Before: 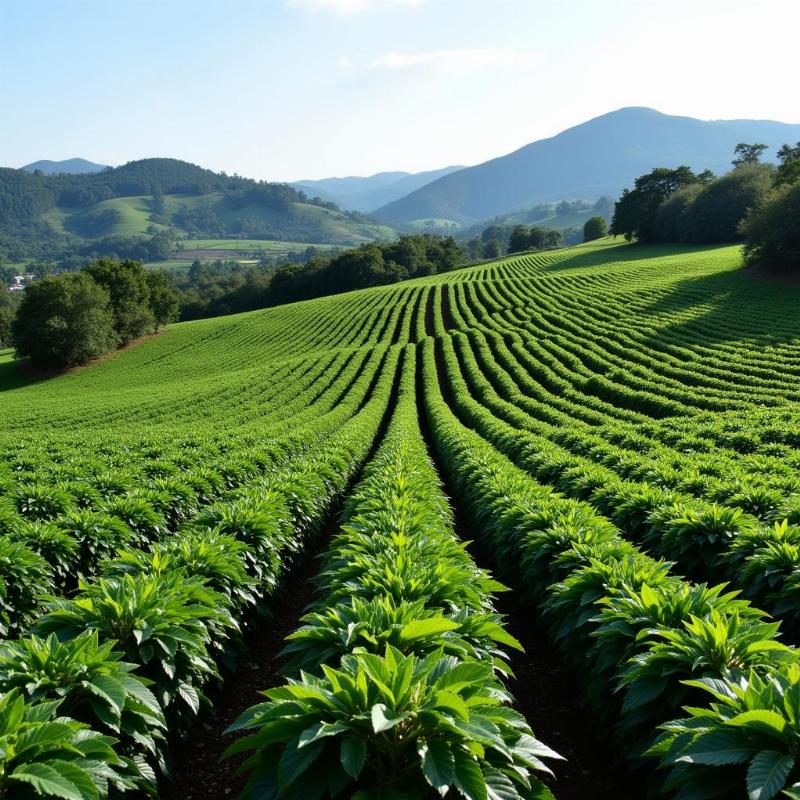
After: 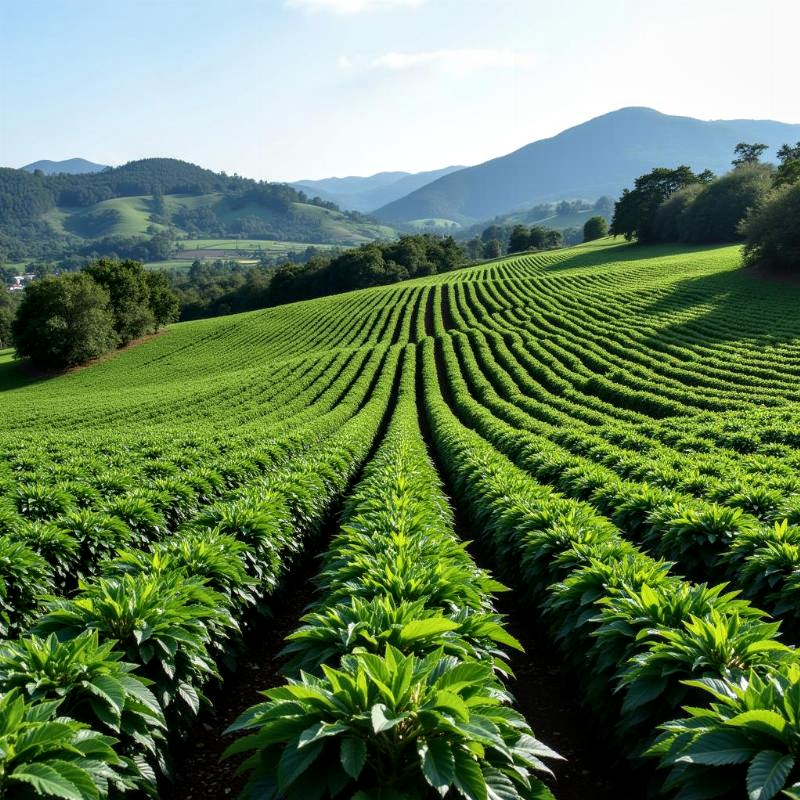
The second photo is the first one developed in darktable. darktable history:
contrast equalizer: y [[0.5 ×6], [0.5 ×6], [0.975, 0.964, 0.925, 0.865, 0.793, 0.721], [0 ×6], [0 ×6]]
local contrast: detail 130%
